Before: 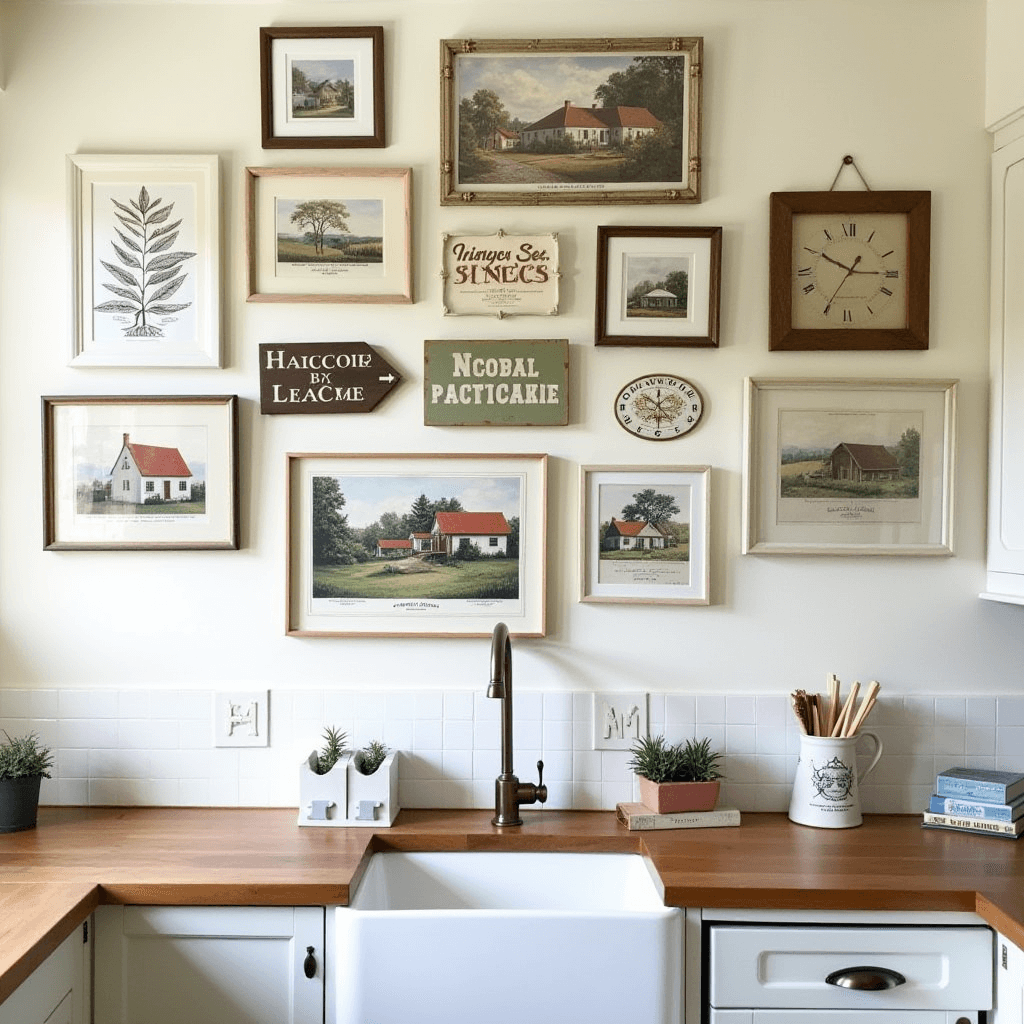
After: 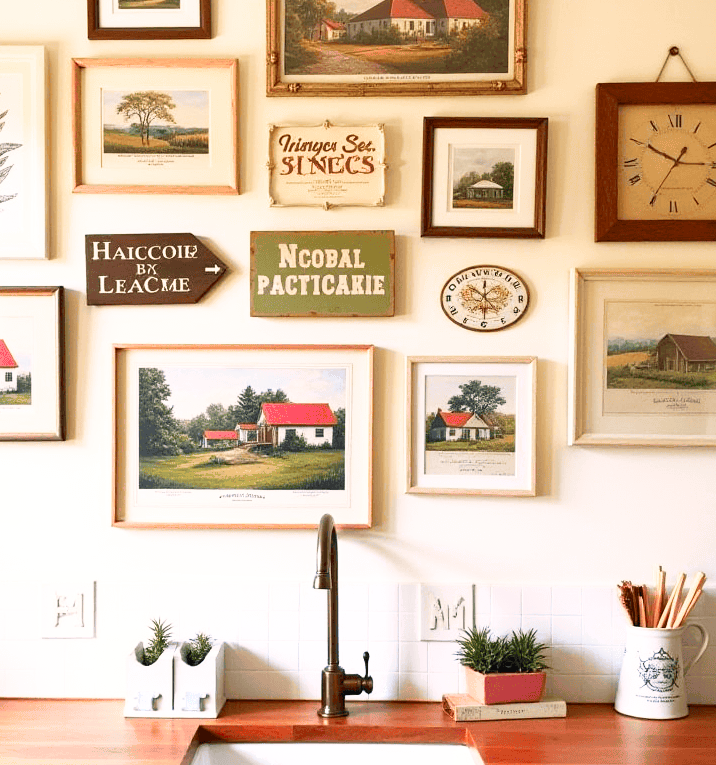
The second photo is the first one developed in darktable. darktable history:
crop and rotate: left 17.046%, top 10.659%, right 12.989%, bottom 14.553%
base curve: curves: ch0 [(0, 0) (0.088, 0.125) (0.176, 0.251) (0.354, 0.501) (0.613, 0.749) (1, 0.877)], preserve colors none
color correction: highlights a* 3.22, highlights b* 1.93, saturation 1.19
exposure: exposure -0.05 EV
levels: levels [0, 0.474, 0.947]
color zones: curves: ch0 [(0.473, 0.374) (0.742, 0.784)]; ch1 [(0.354, 0.737) (0.742, 0.705)]; ch2 [(0.318, 0.421) (0.758, 0.532)]
